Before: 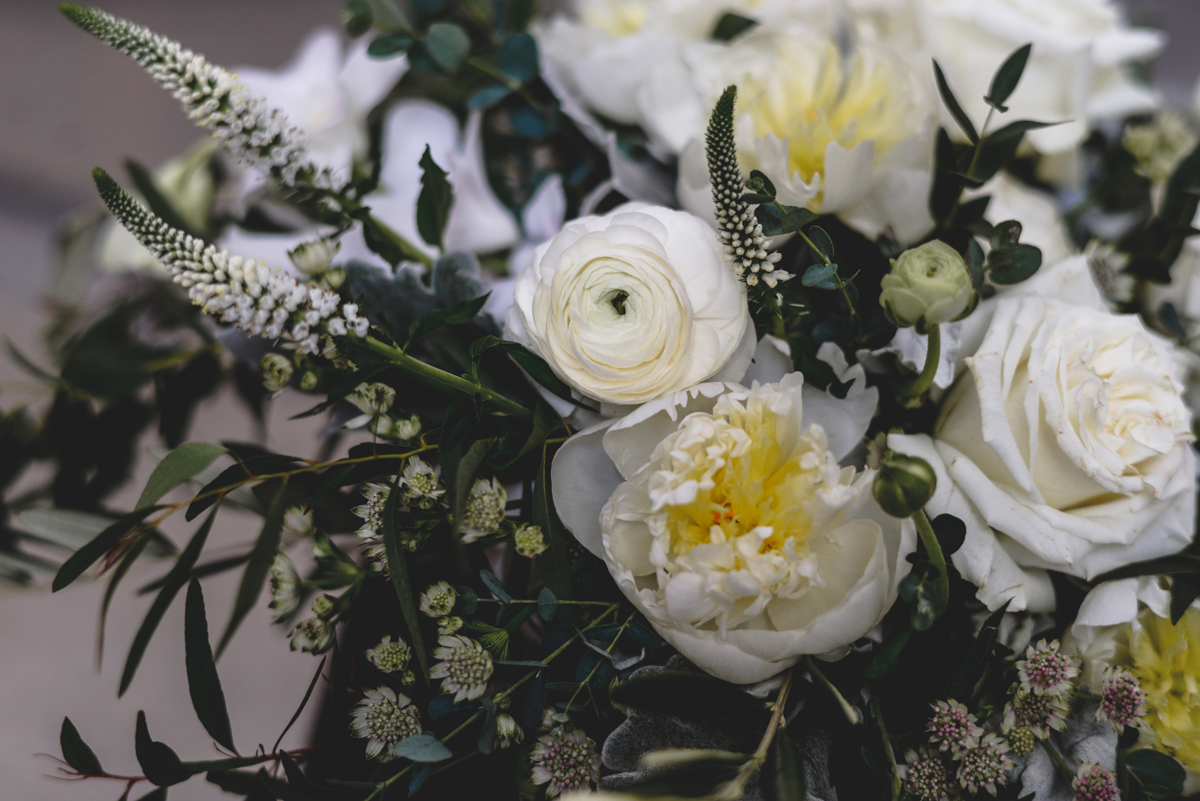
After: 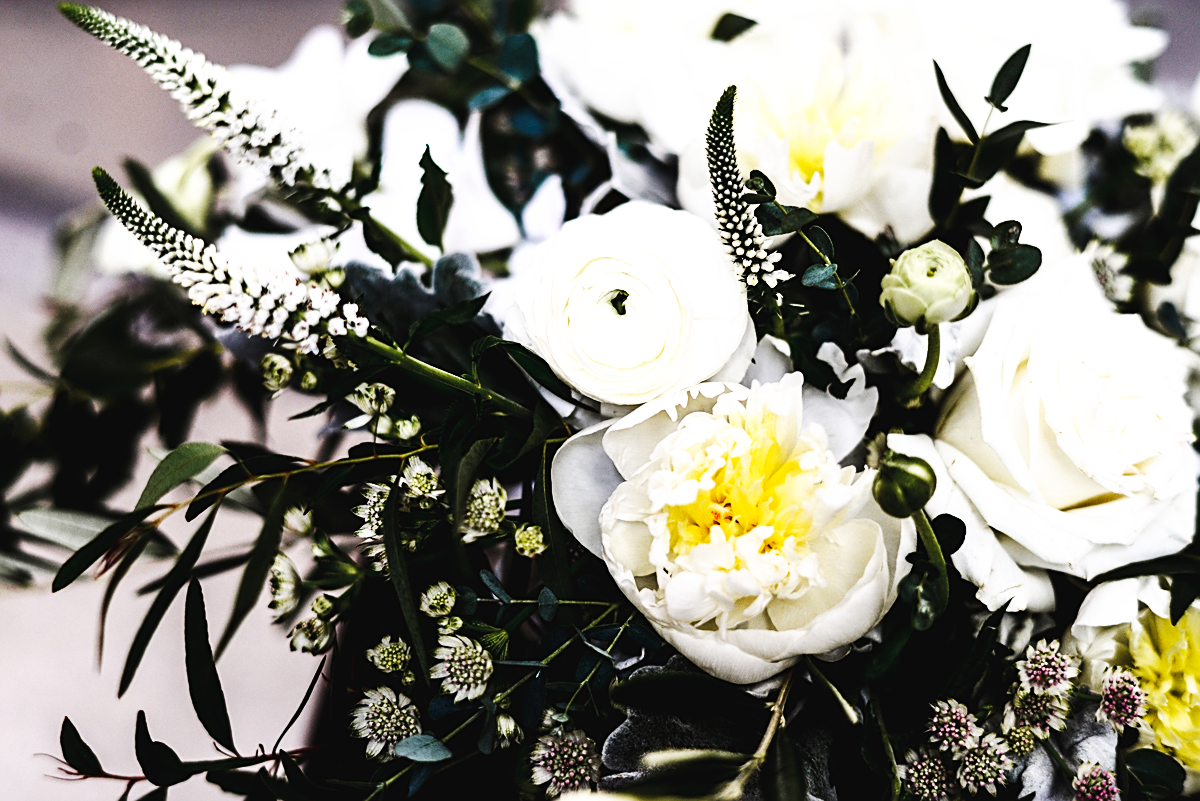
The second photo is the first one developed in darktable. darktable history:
sharpen: on, module defaults
tone equalizer: -8 EV -1.07 EV, -7 EV -1.04 EV, -6 EV -0.864 EV, -5 EV -0.593 EV, -3 EV 0.574 EV, -2 EV 0.846 EV, -1 EV 0.99 EV, +0 EV 1.07 EV, edges refinement/feathering 500, mask exposure compensation -1.57 EV, preserve details no
base curve: curves: ch0 [(0, 0) (0.007, 0.004) (0.027, 0.03) (0.046, 0.07) (0.207, 0.54) (0.442, 0.872) (0.673, 0.972) (1, 1)], preserve colors none
